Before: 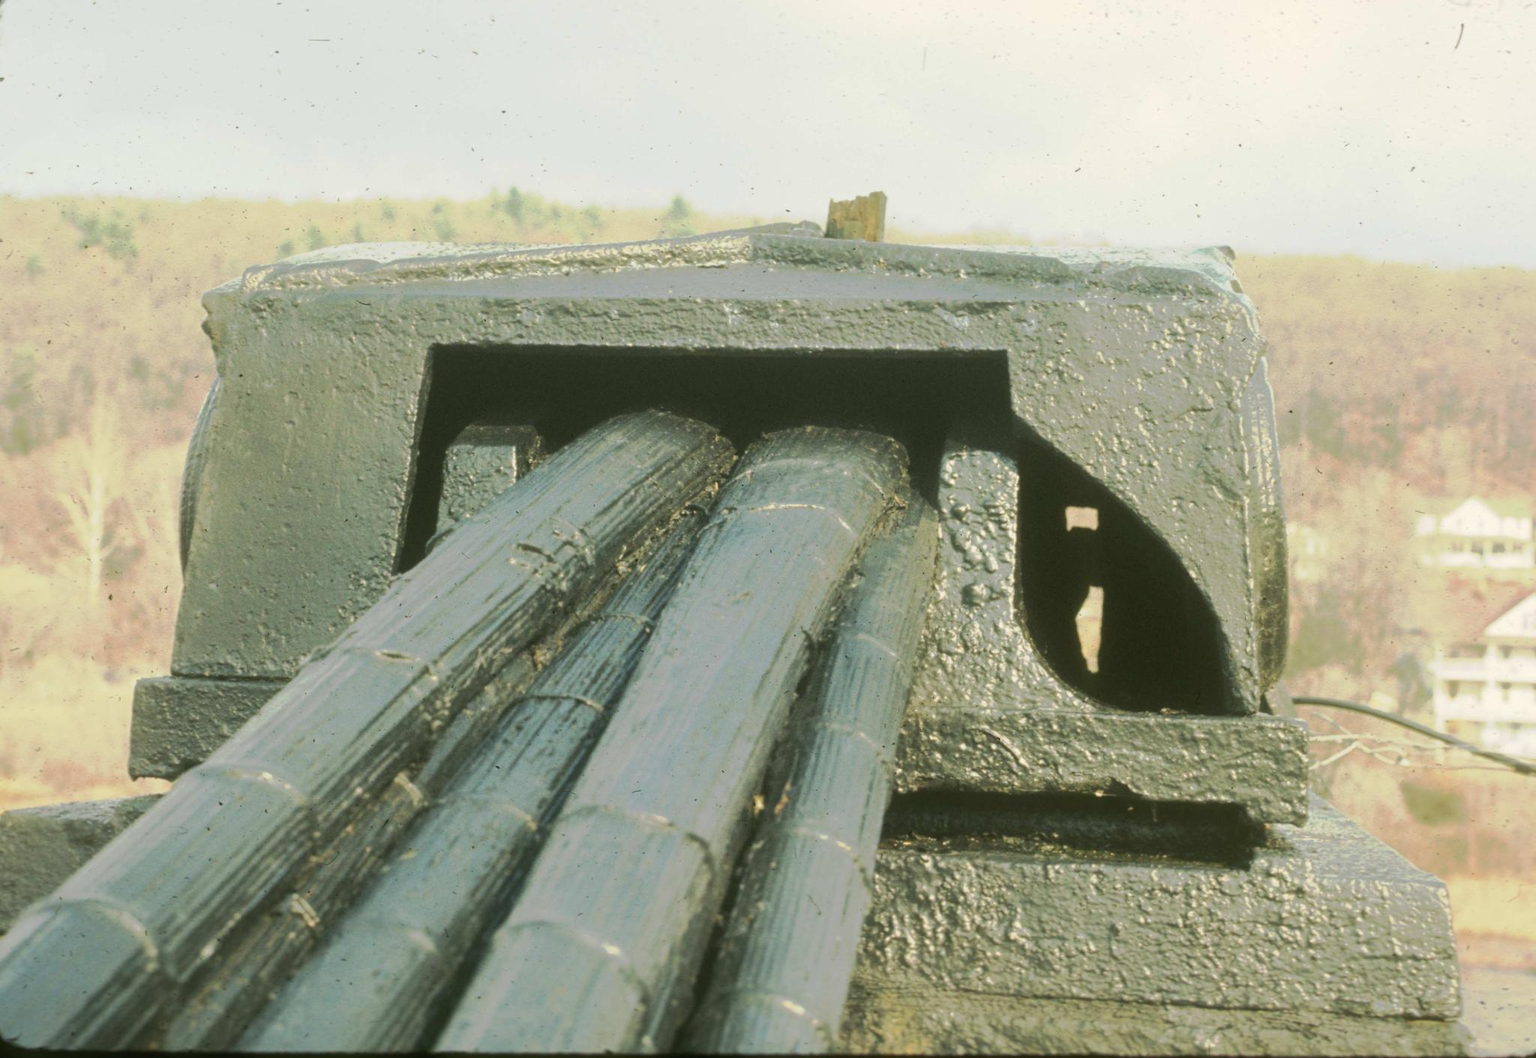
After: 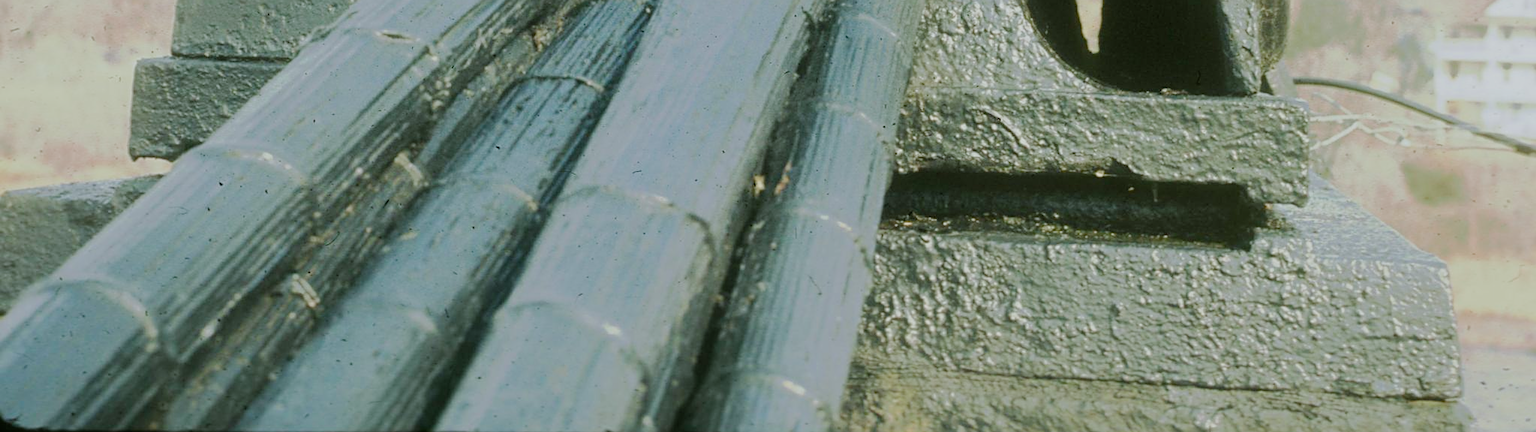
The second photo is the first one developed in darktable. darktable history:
crop and rotate: top 58.646%, bottom 0.408%
color balance rgb: global offset › hue 170.48°, perceptual saturation grading › global saturation 20%, perceptual saturation grading › highlights -25.258%, perceptual saturation grading › shadows 49.748%, global vibrance 9.554%
sharpen: on, module defaults
contrast brightness saturation: saturation -0.154
color calibration: illuminant as shot in camera, x 0.369, y 0.376, temperature 4328.7 K
filmic rgb: black relative exposure -7.65 EV, white relative exposure 4.56 EV, threshold 5.95 EV, hardness 3.61, enable highlight reconstruction true
